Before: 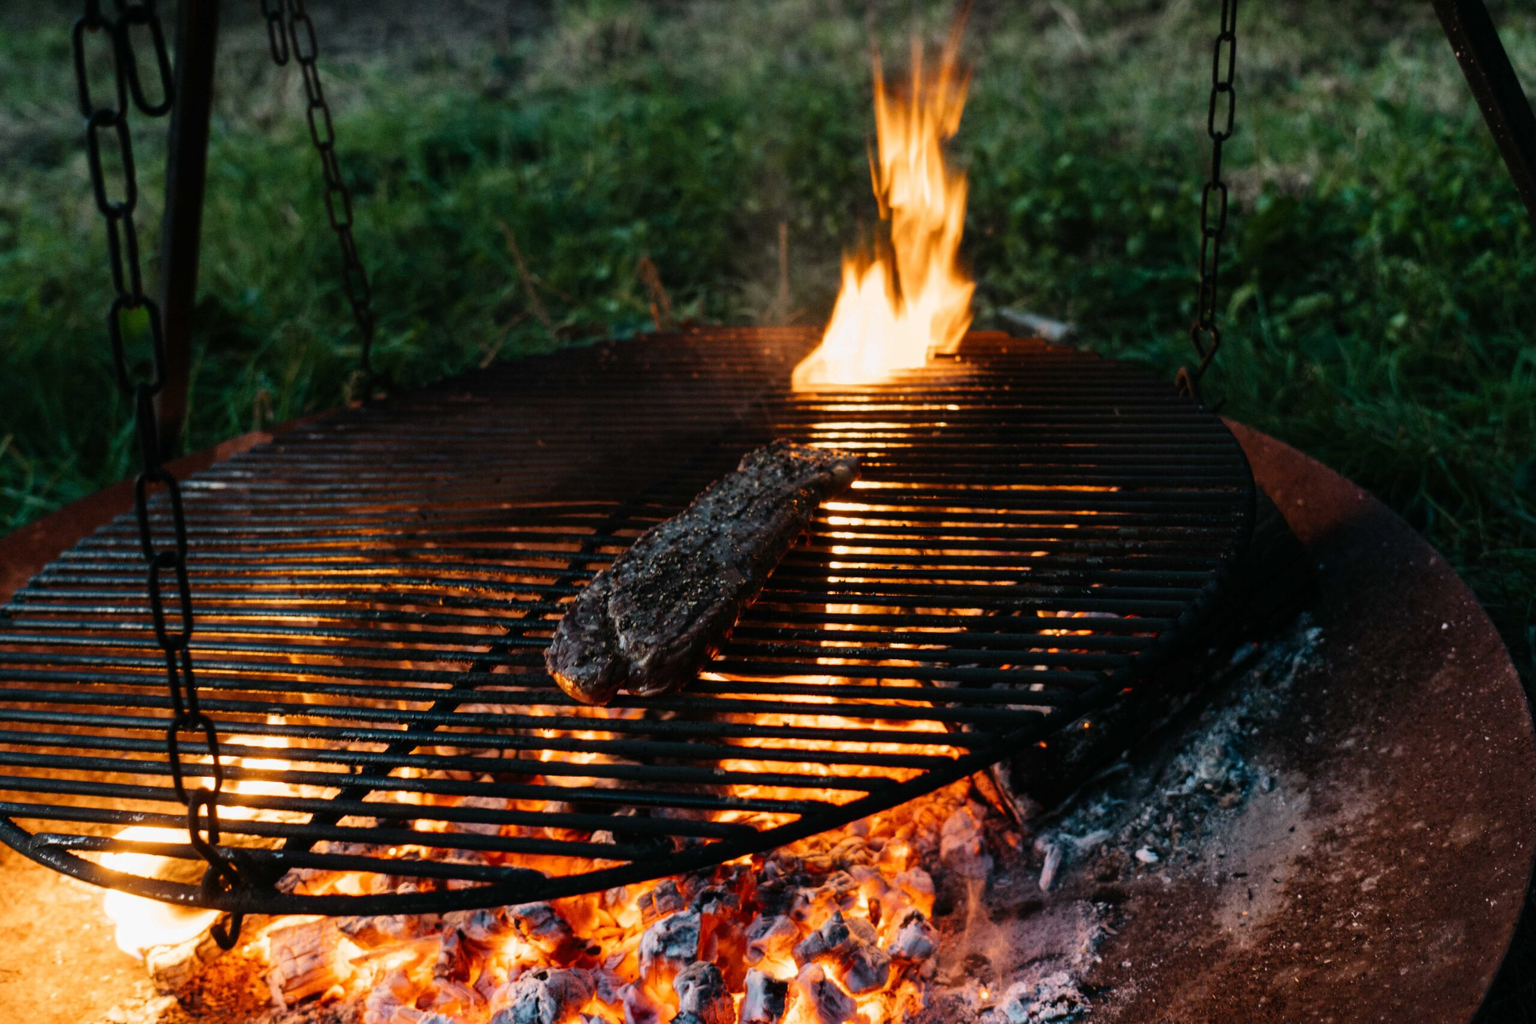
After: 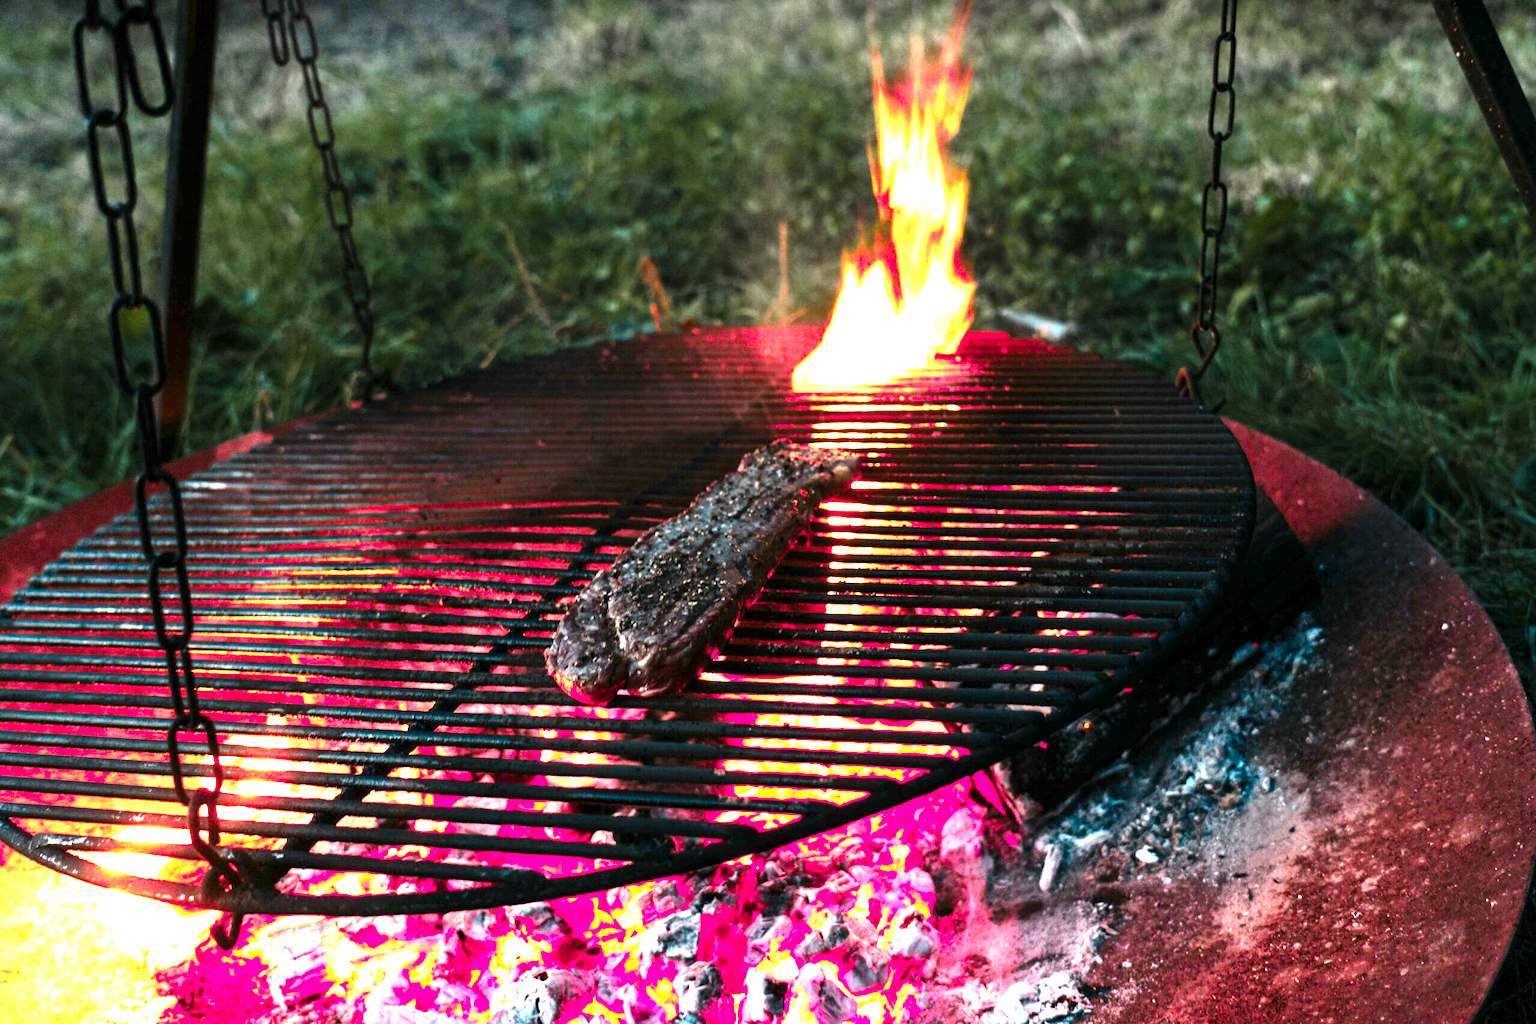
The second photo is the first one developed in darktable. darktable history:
exposure: black level correction 0.001, exposure 1.822 EV, compensate exposure bias true, compensate highlight preservation false
color zones: curves: ch0 [(0, 0.533) (0.126, 0.533) (0.234, 0.533) (0.368, 0.357) (0.5, 0.5) (0.625, 0.5) (0.74, 0.637) (0.875, 0.5)]; ch1 [(0.004, 0.708) (0.129, 0.662) (0.25, 0.5) (0.375, 0.331) (0.496, 0.396) (0.625, 0.649) (0.739, 0.26) (0.875, 0.5) (1, 0.478)]; ch2 [(0, 0.409) (0.132, 0.403) (0.236, 0.558) (0.379, 0.448) (0.5, 0.5) (0.625, 0.5) (0.691, 0.39) (0.875, 0.5)]
tone equalizer: on, module defaults
